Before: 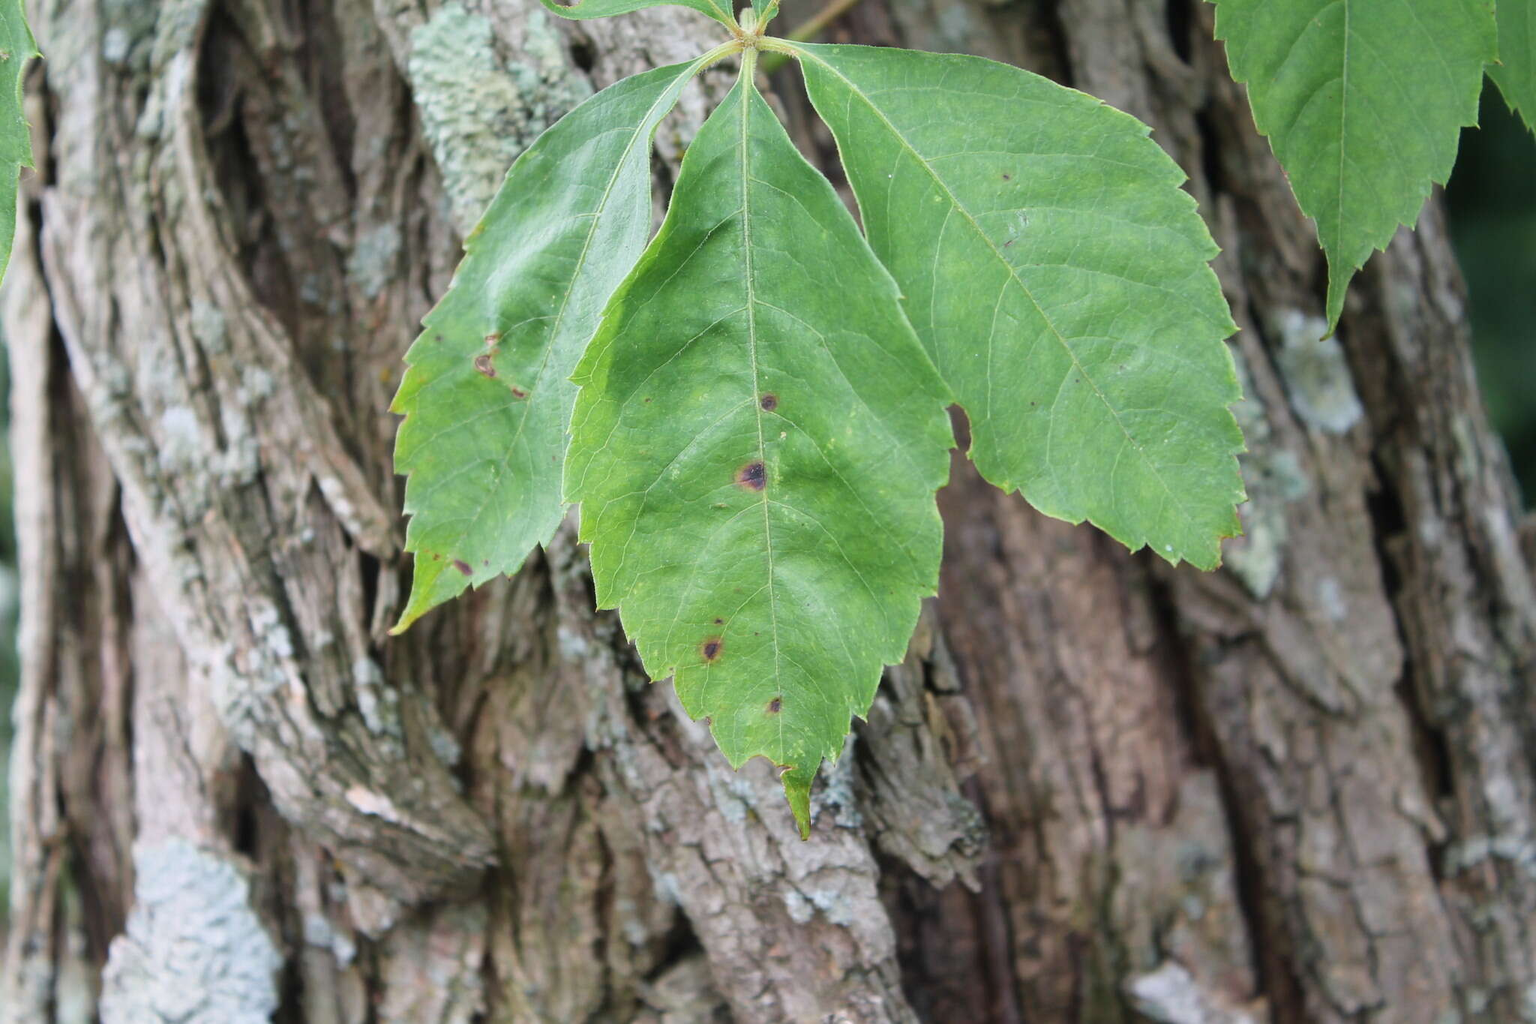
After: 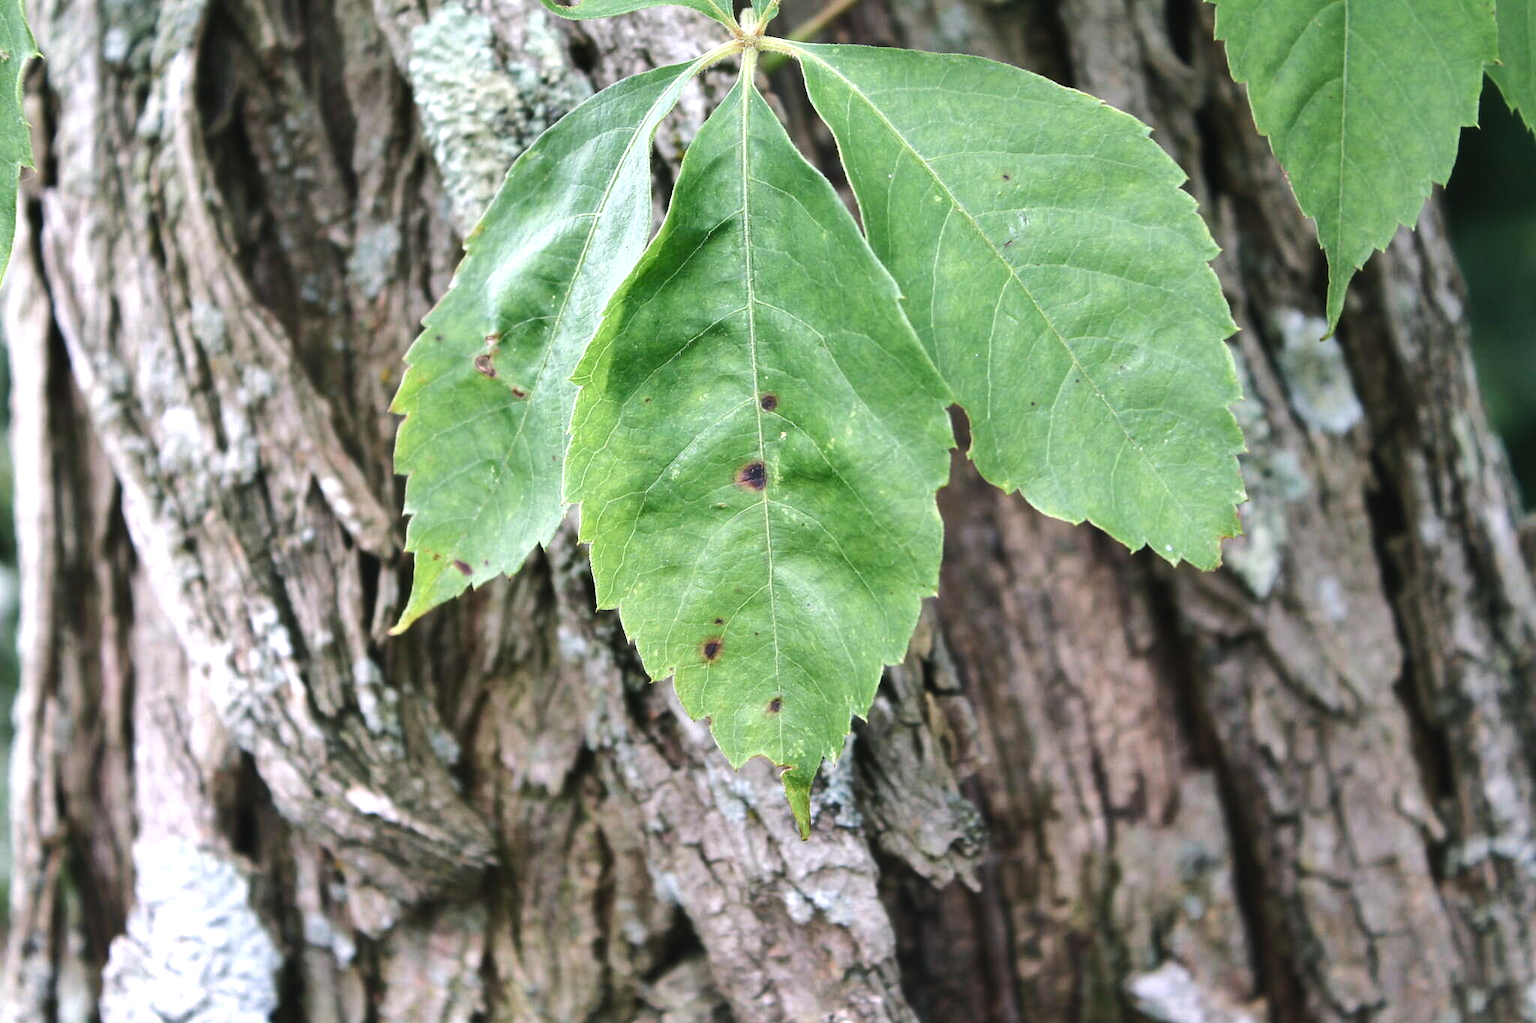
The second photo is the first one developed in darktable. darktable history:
shadows and highlights: soften with gaussian
color balance rgb: shadows lift › chroma 2%, shadows lift › hue 135.47°, highlights gain › chroma 2%, highlights gain › hue 291.01°, global offset › luminance 0.5%, perceptual saturation grading › global saturation -10.8%, perceptual saturation grading › highlights -26.83%, perceptual saturation grading › shadows 21.25%, perceptual brilliance grading › highlights 17.77%, perceptual brilliance grading › mid-tones 31.71%, perceptual brilliance grading › shadows -31.01%, global vibrance 24.91%
